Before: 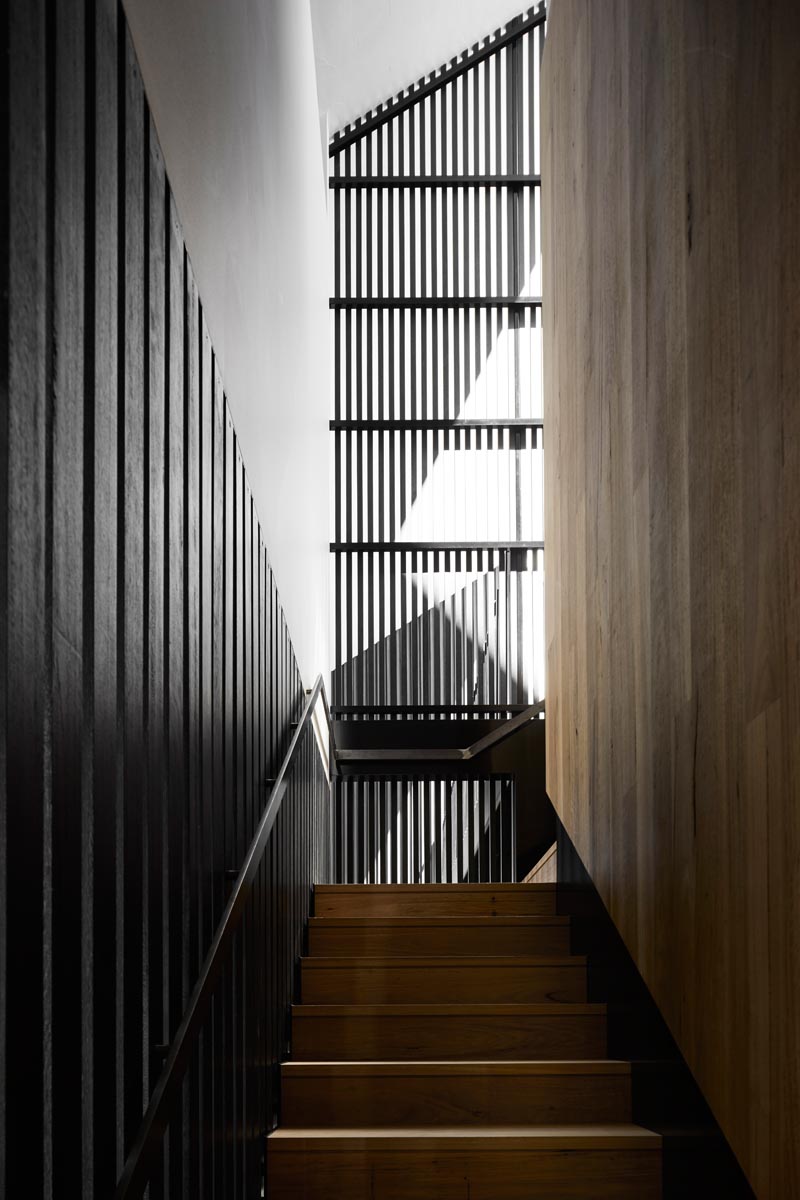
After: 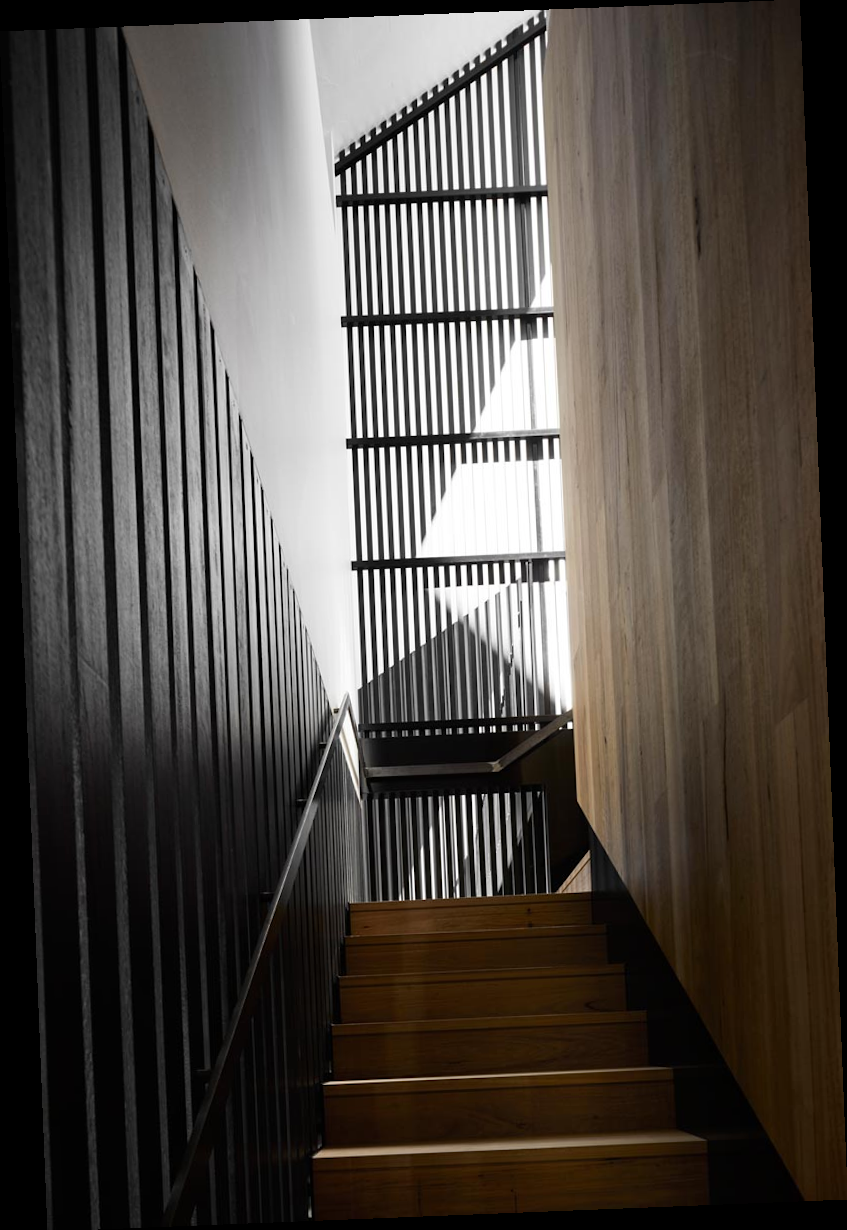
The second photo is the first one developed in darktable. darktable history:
levels: levels [0, 0.499, 1]
rotate and perspective: rotation -2.29°, automatic cropping off
